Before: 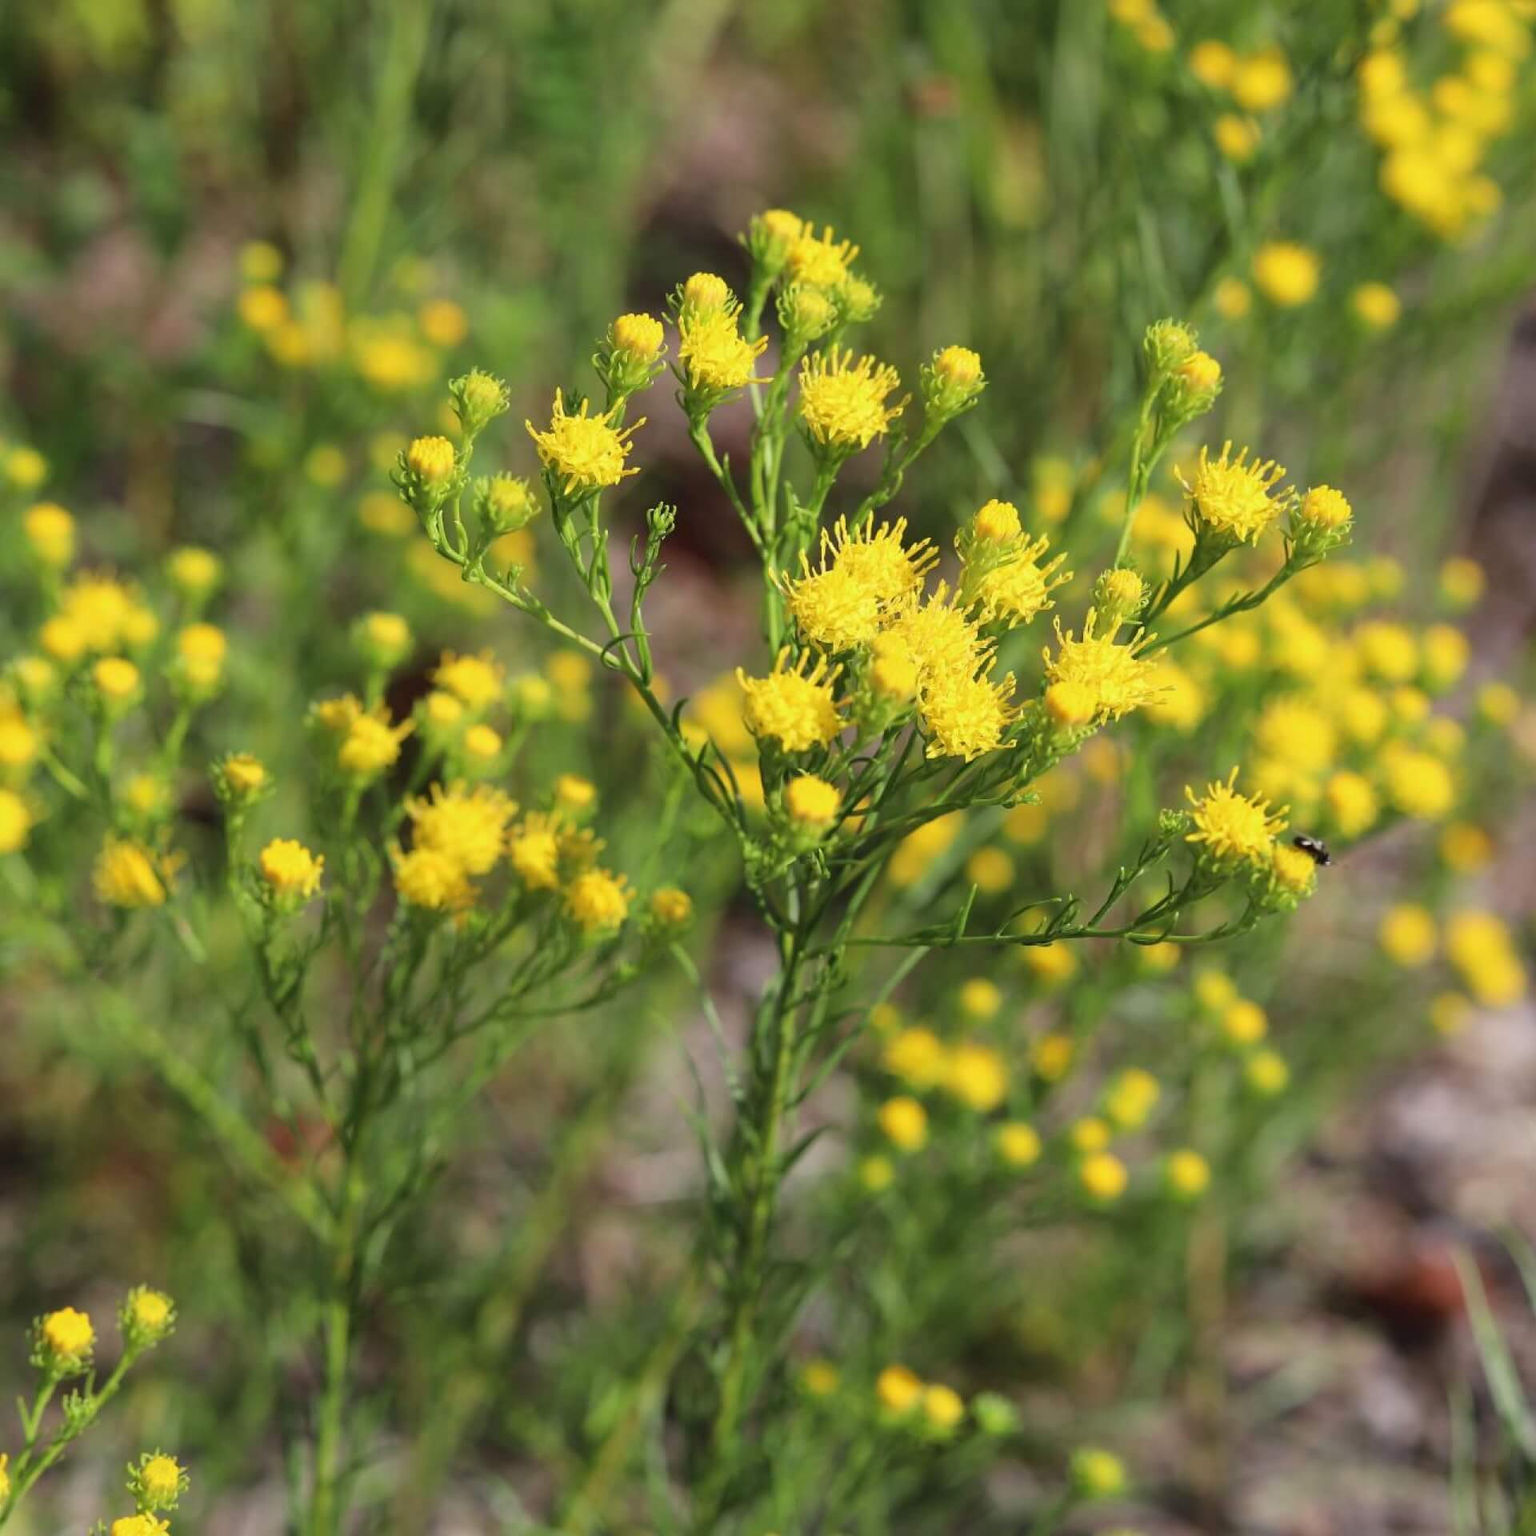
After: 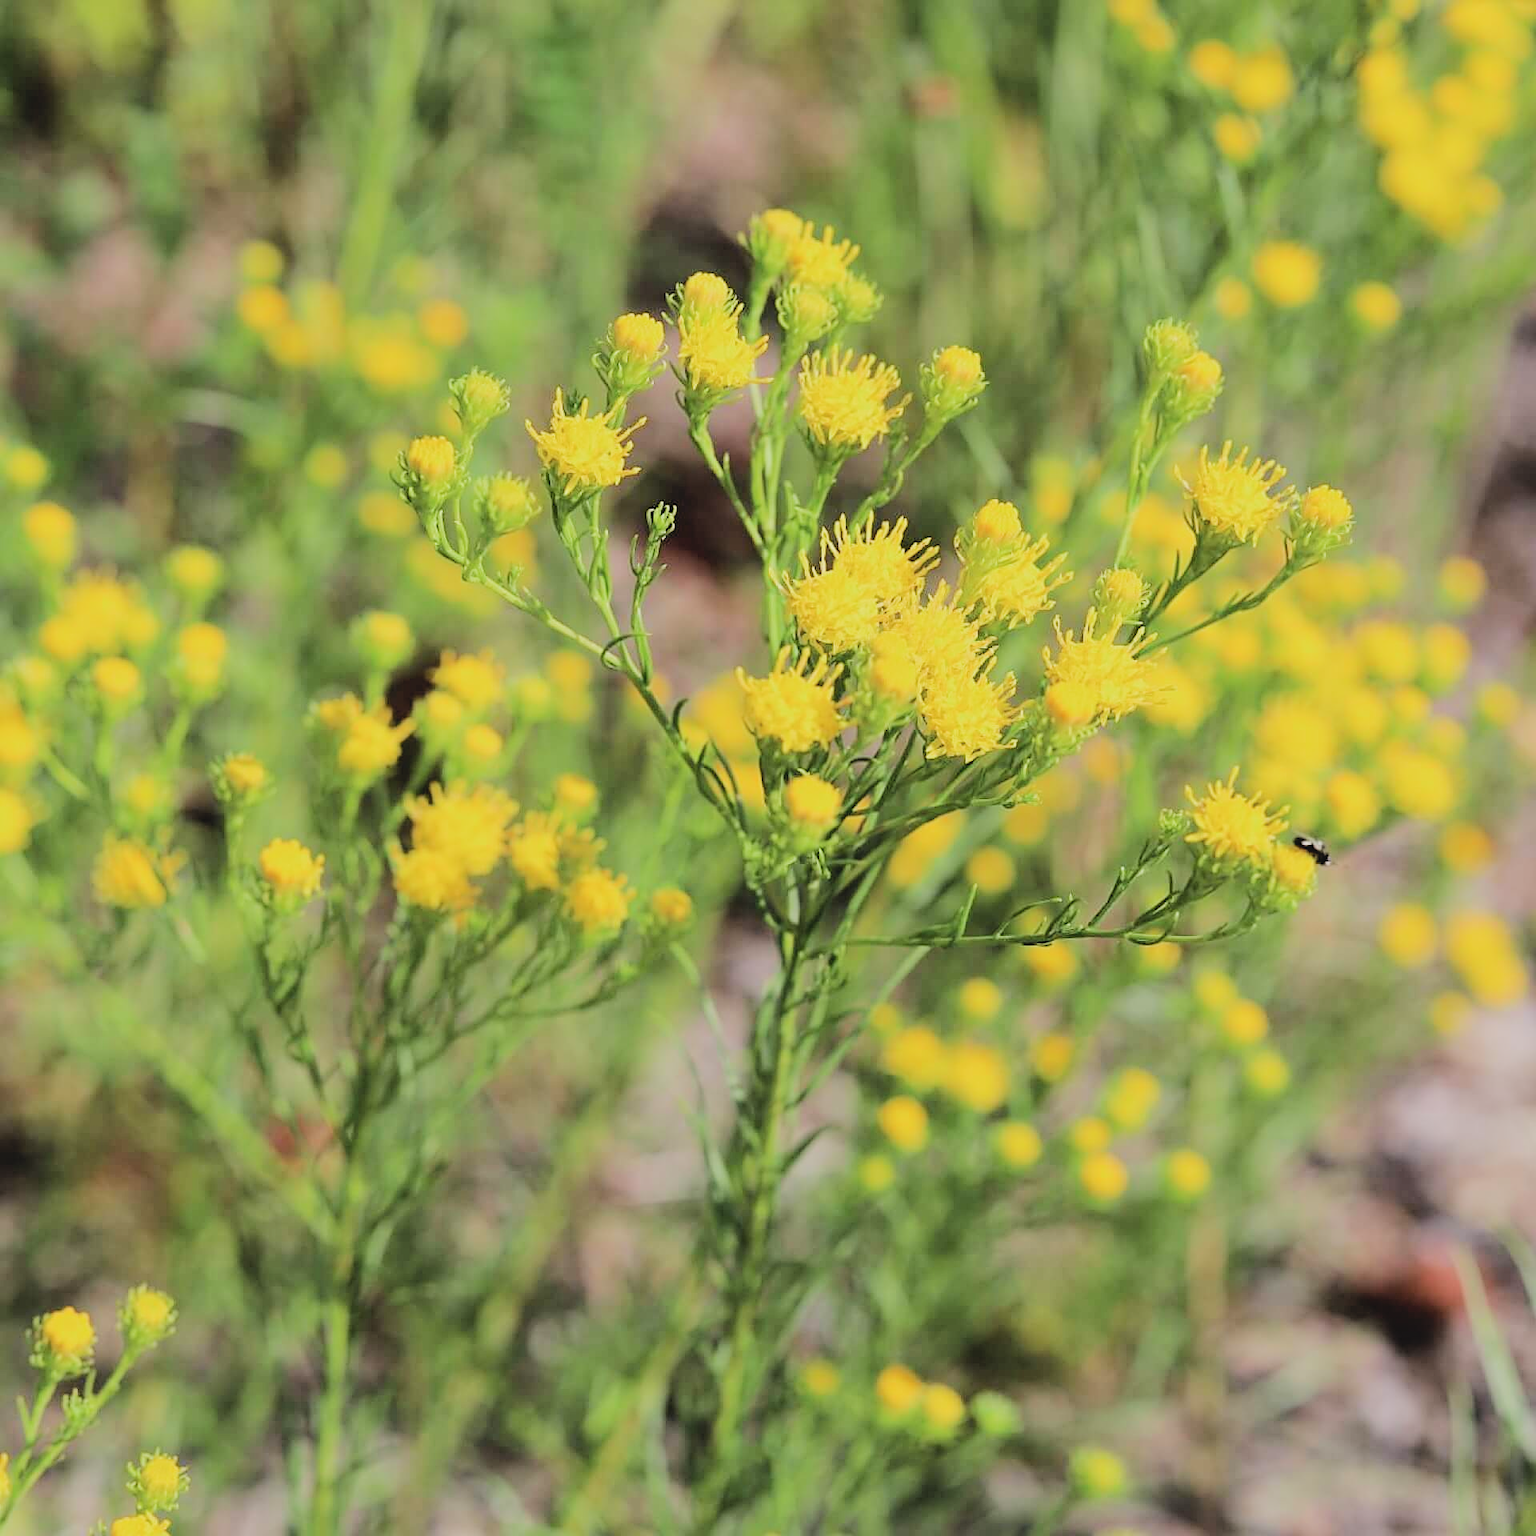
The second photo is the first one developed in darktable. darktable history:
sharpen: amount 0.495
filmic rgb: black relative exposure -5.07 EV, white relative exposure 3.96 EV, hardness 2.91, contrast 1.299
contrast brightness saturation: contrast -0.096, saturation -0.089
tone equalizer: -8 EV 0.98 EV, -7 EV 1 EV, -6 EV 1.01 EV, -5 EV 1.01 EV, -4 EV 0.993 EV, -3 EV 0.769 EV, -2 EV 0.475 EV, -1 EV 0.24 EV, edges refinement/feathering 500, mask exposure compensation -1.57 EV, preserve details no
